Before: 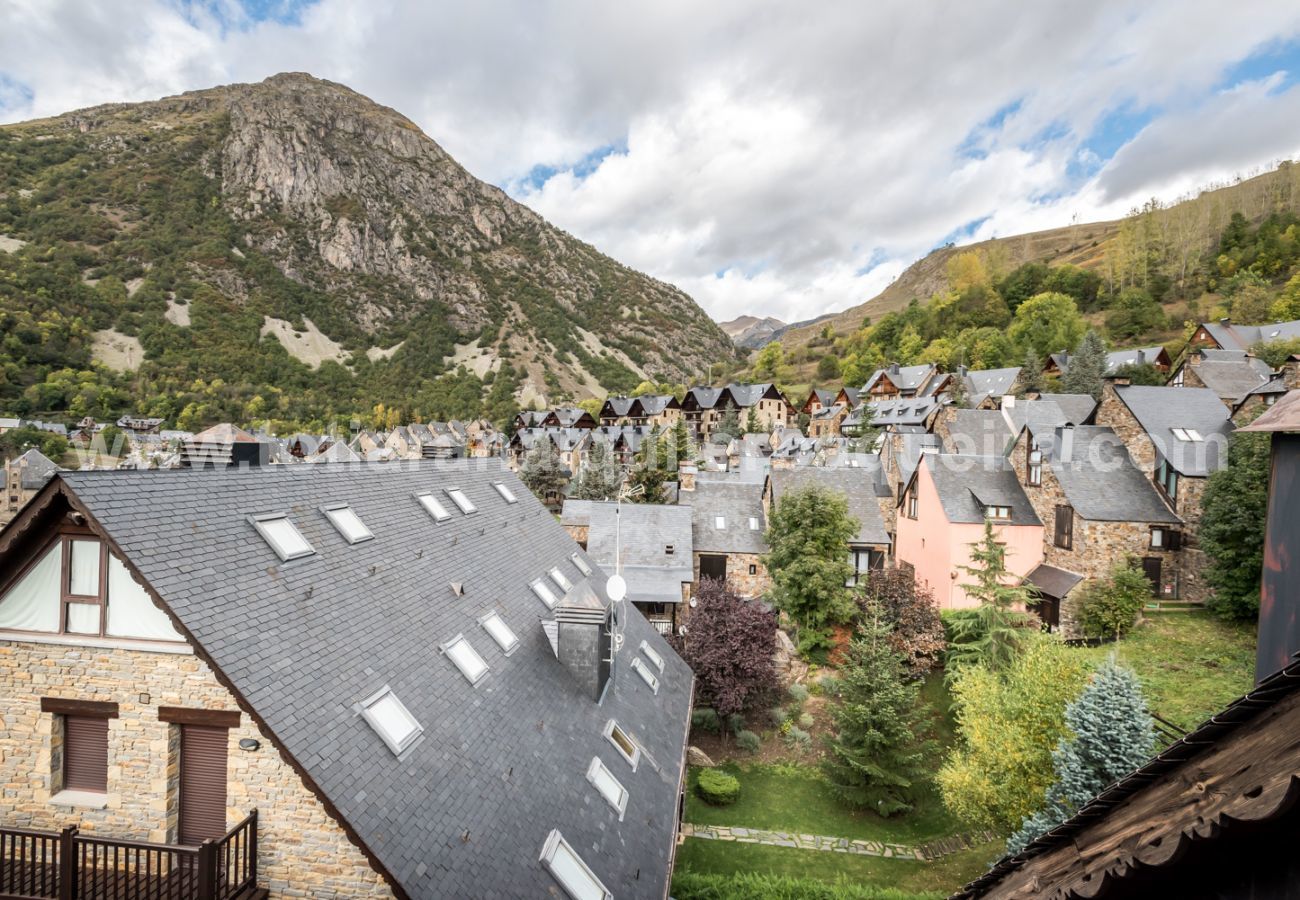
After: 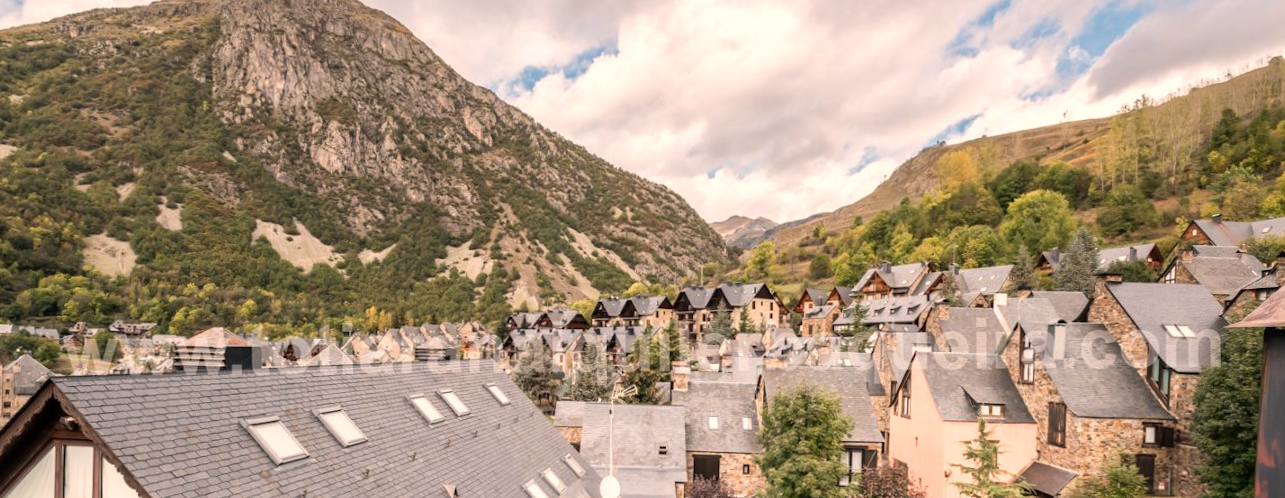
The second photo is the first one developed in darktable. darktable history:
rotate and perspective: rotation -0.45°, automatic cropping original format, crop left 0.008, crop right 0.992, crop top 0.012, crop bottom 0.988
crop and rotate: top 10.605%, bottom 33.274%
white balance: red 1.127, blue 0.943
